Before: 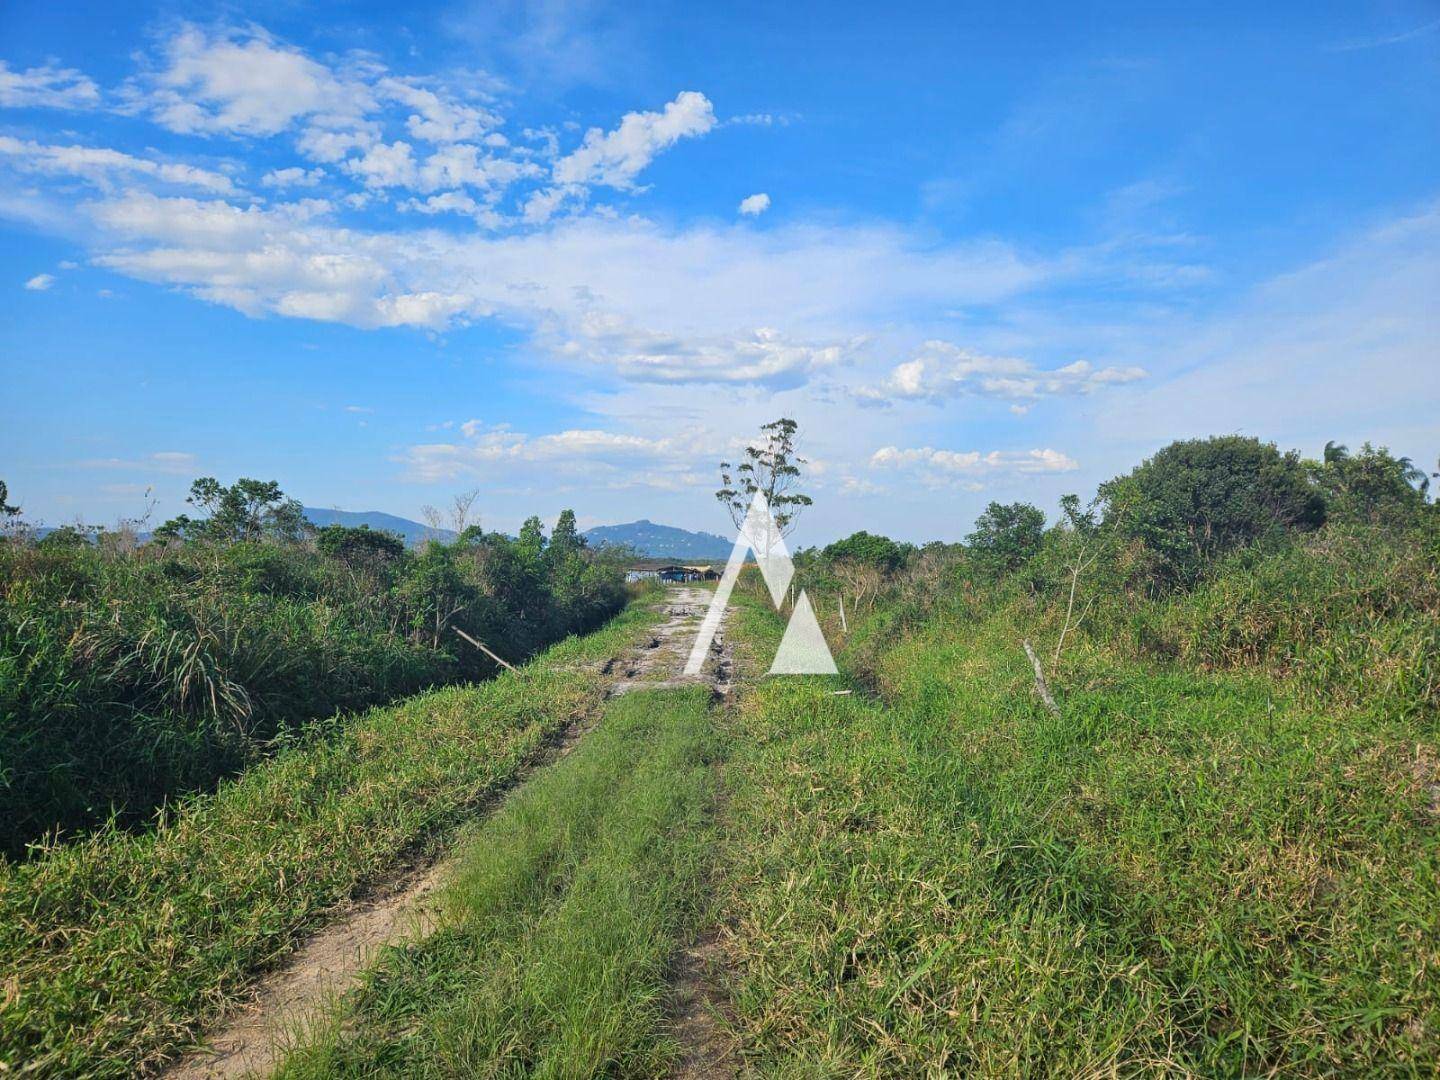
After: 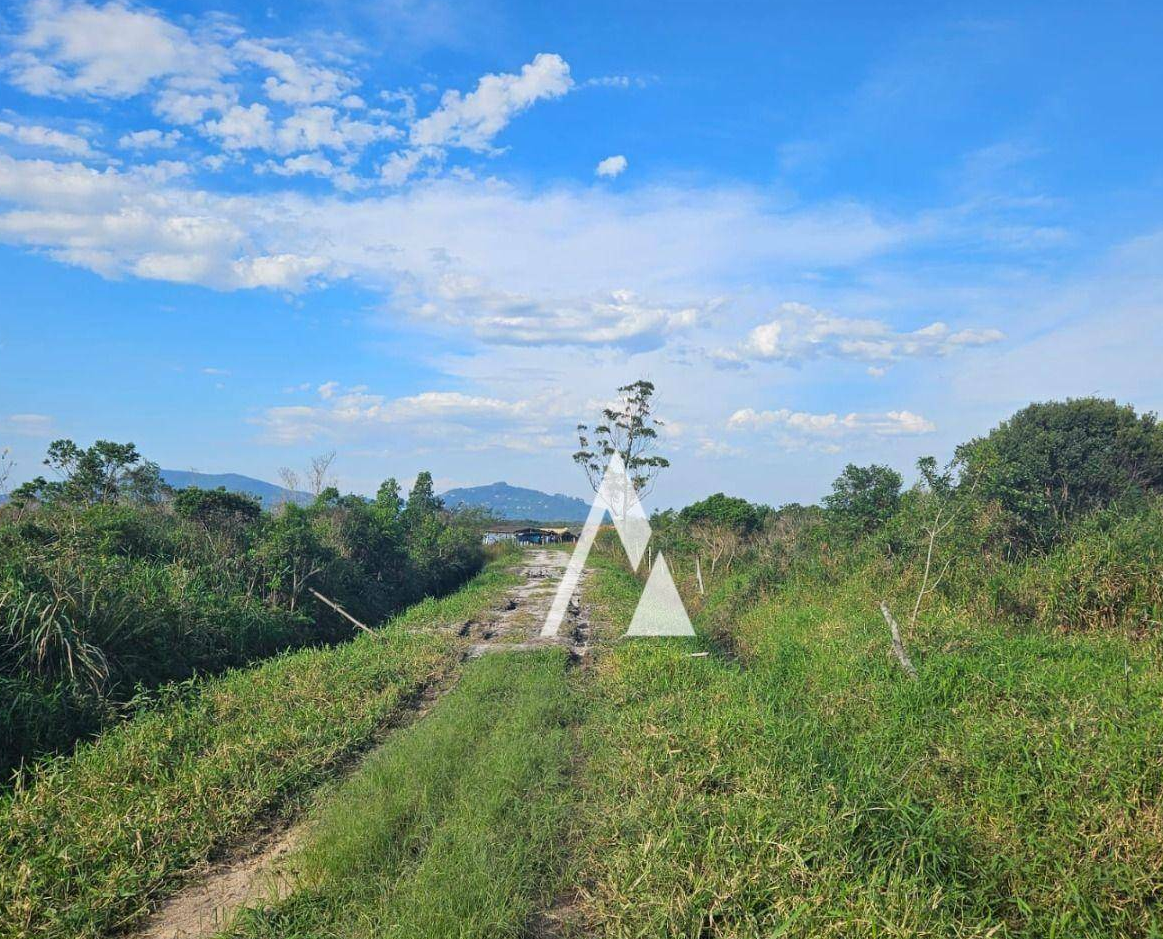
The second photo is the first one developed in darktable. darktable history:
crop: left 9.946%, top 3.565%, right 9.247%, bottom 9.466%
